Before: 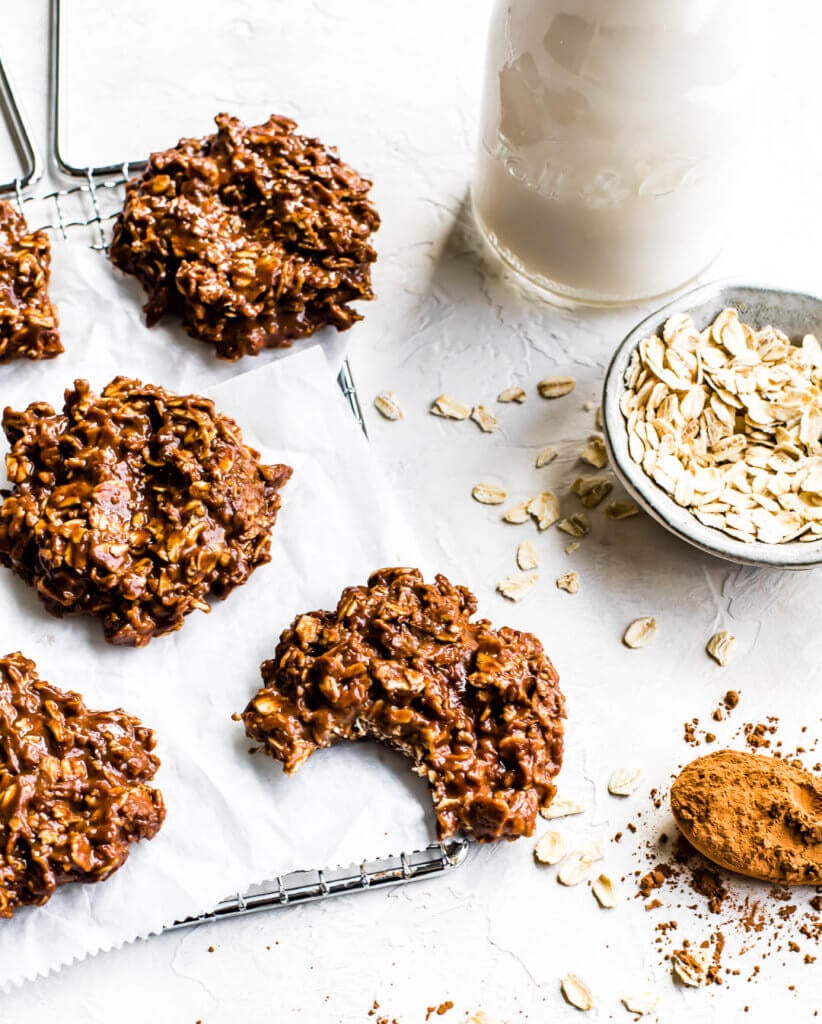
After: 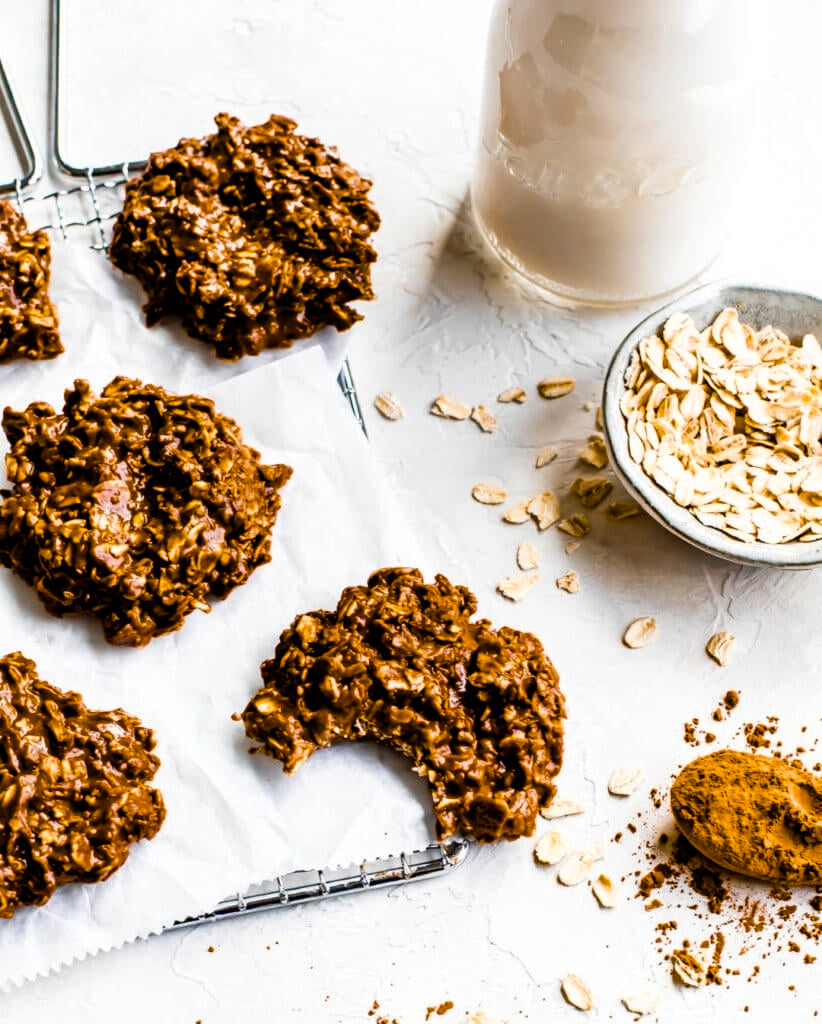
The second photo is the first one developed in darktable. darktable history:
color balance rgb: perceptual saturation grading › global saturation 20%, perceptual saturation grading › highlights 2.68%, perceptual saturation grading › shadows 50%
color equalizer: saturation › red 1.13, saturation › yellow 0.981, hue › red 8.94, hue › orange -9.24, hue › yellow 1.91, hue › green 37.76, brightness › red 0.754, brightness › orange 1.06, brightness › green 0.94, node placement 5°
